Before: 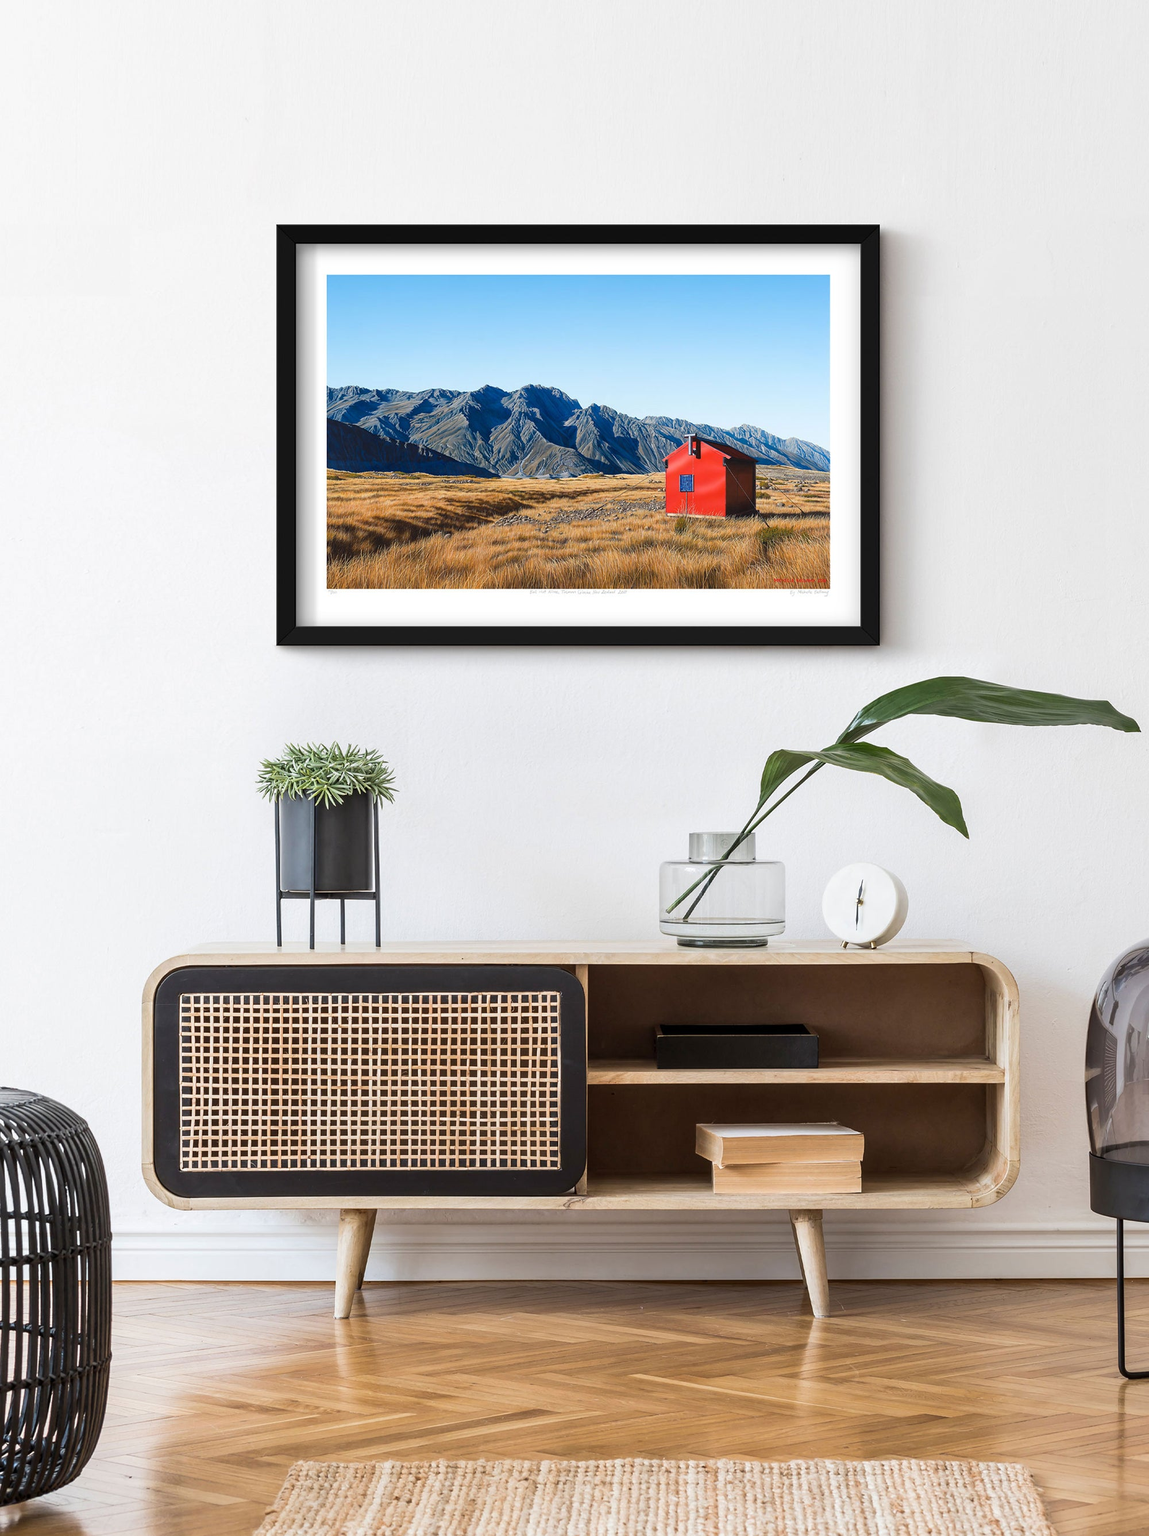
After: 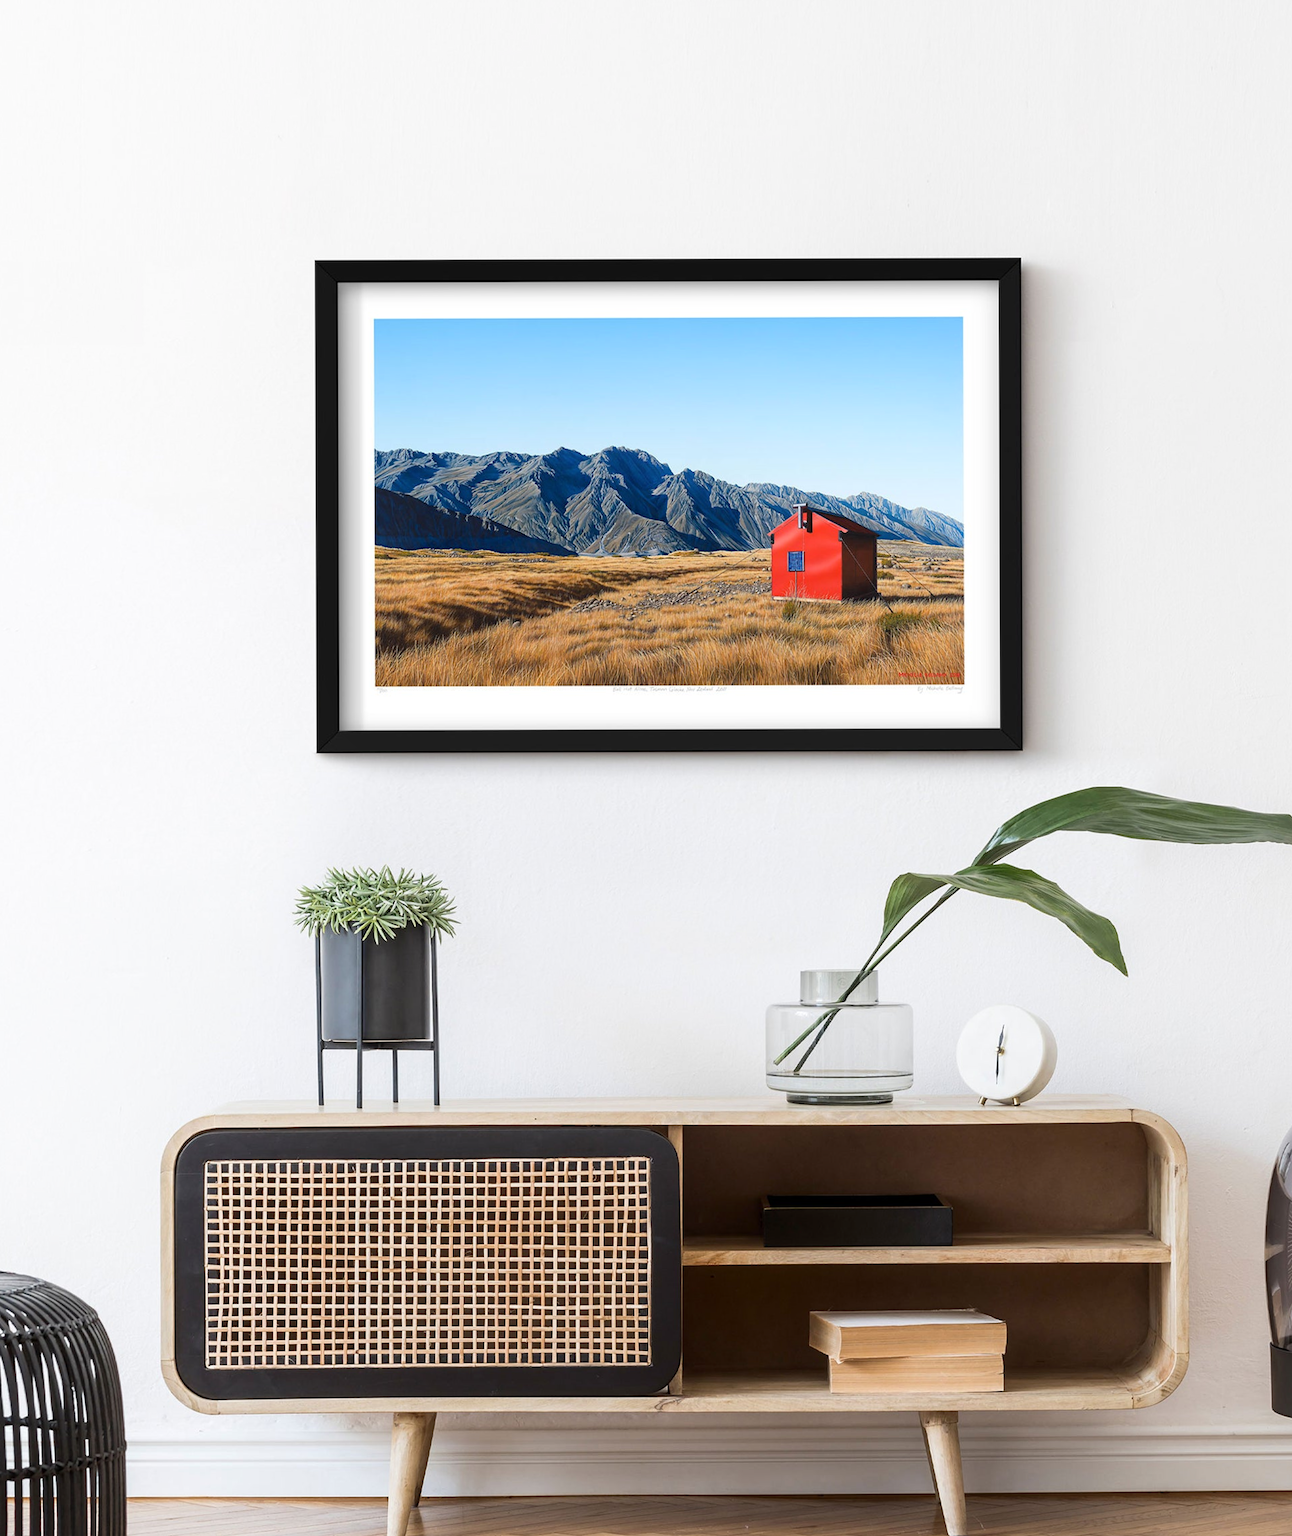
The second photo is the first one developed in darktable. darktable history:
crop and rotate: angle 0.2°, left 0.275%, right 3.127%, bottom 14.18%
shadows and highlights: shadows -70, highlights 35, soften with gaussian
